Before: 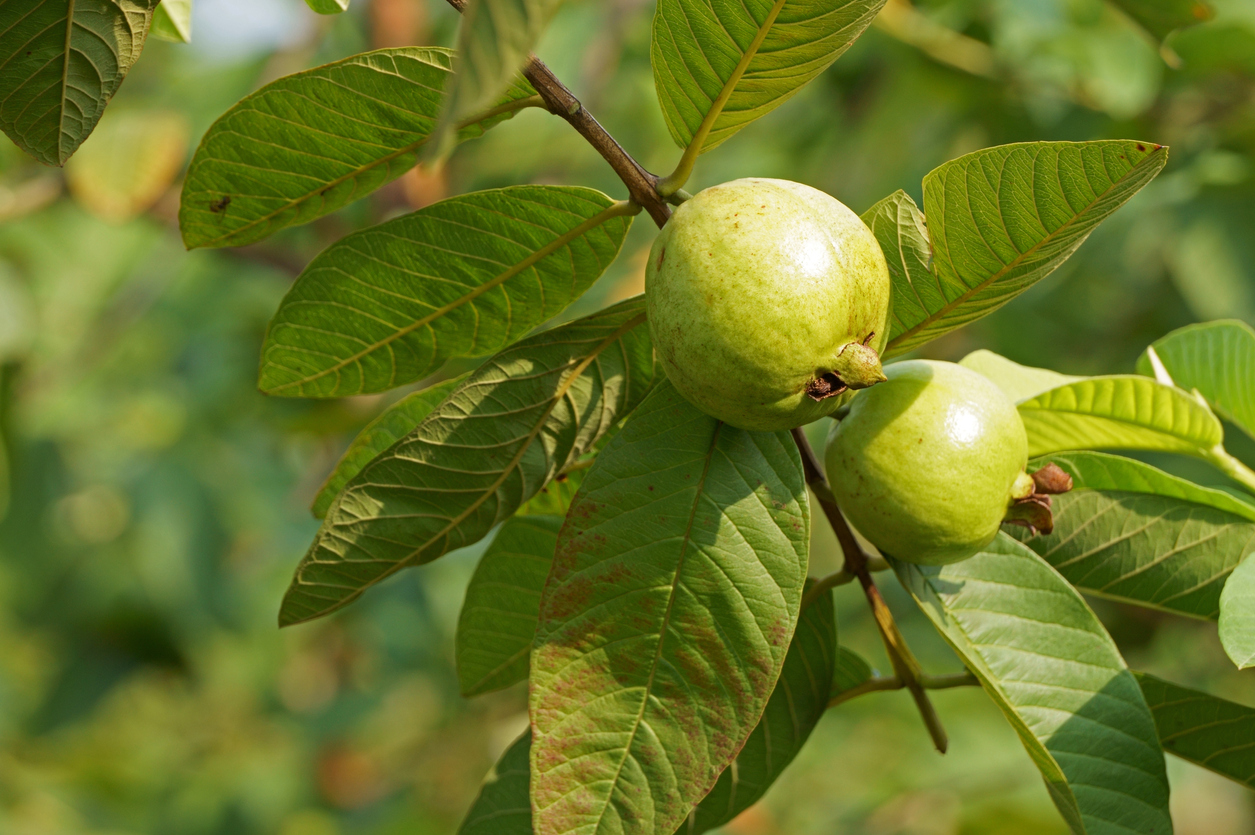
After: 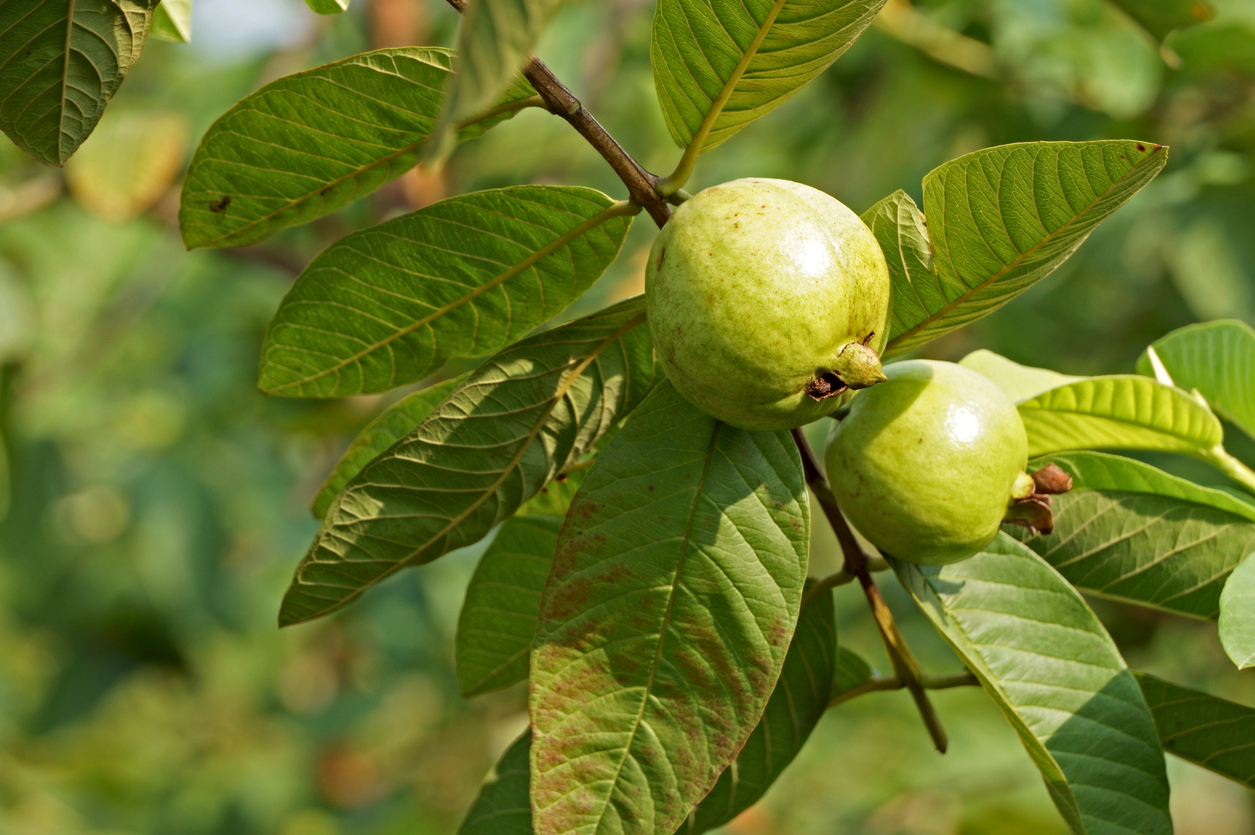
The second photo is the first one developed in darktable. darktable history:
contrast equalizer: y [[0.5, 0.5, 0.544, 0.569, 0.5, 0.5], [0.5 ×6], [0.5 ×6], [0 ×6], [0 ×6]]
shadows and highlights: radius 334.66, shadows 63.83, highlights 4.58, compress 87.27%, soften with gaussian
